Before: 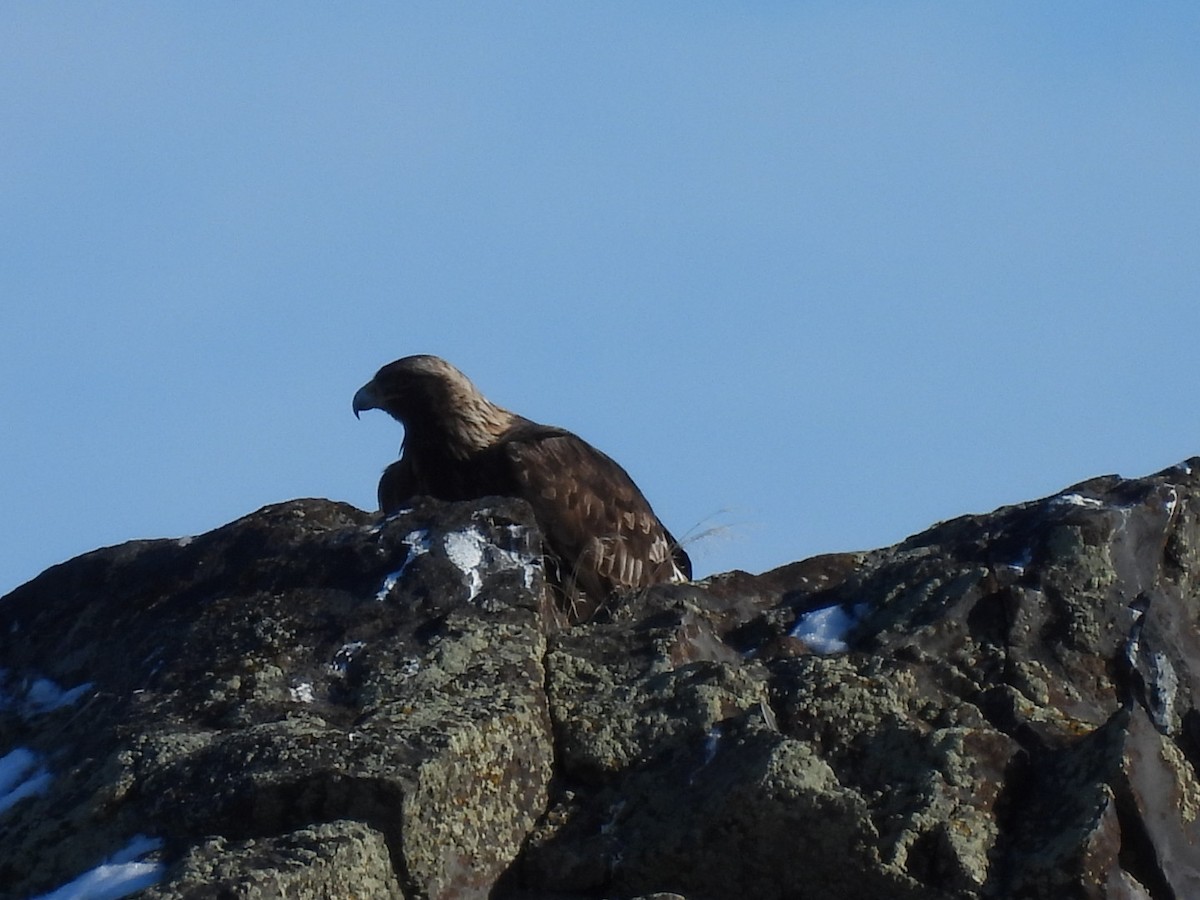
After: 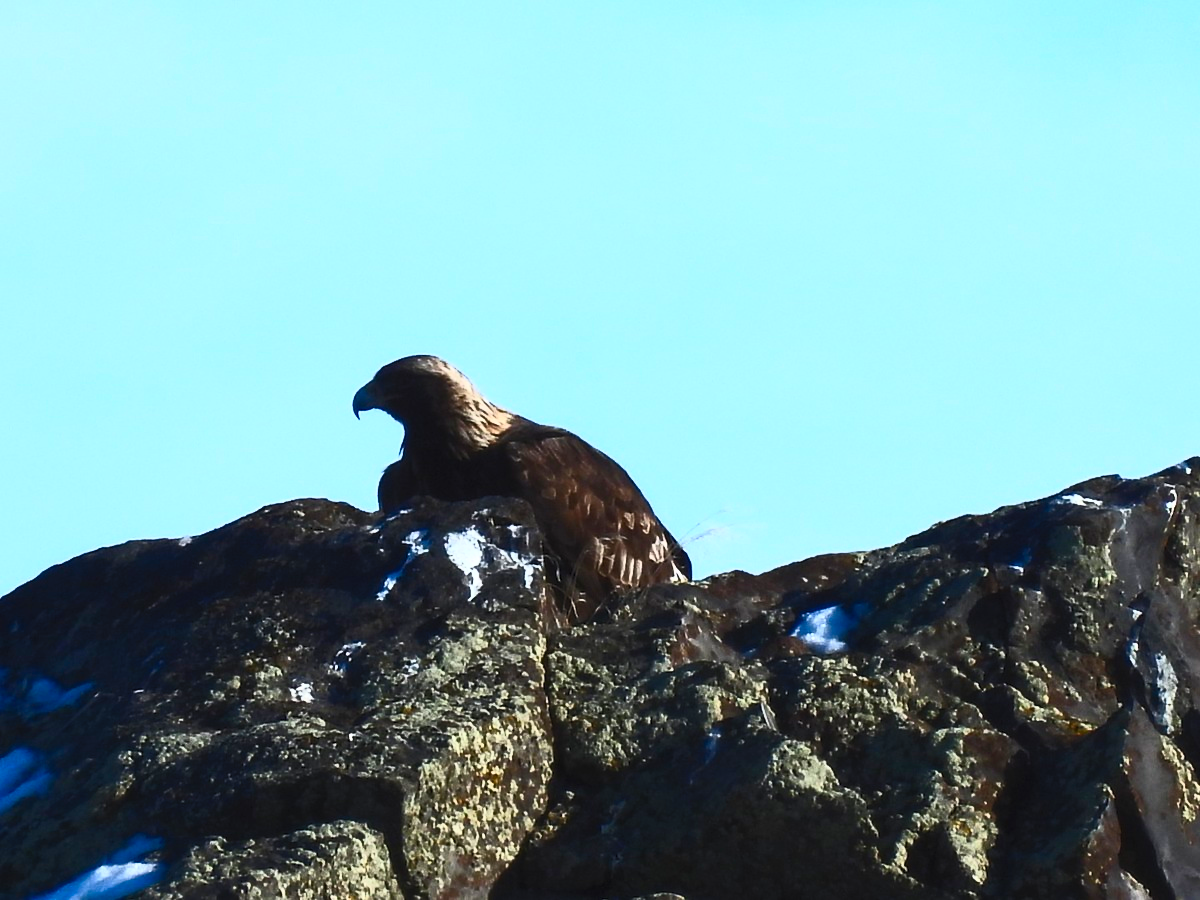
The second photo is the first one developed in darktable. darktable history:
contrast brightness saturation: contrast 0.833, brightness 0.586, saturation 0.59
